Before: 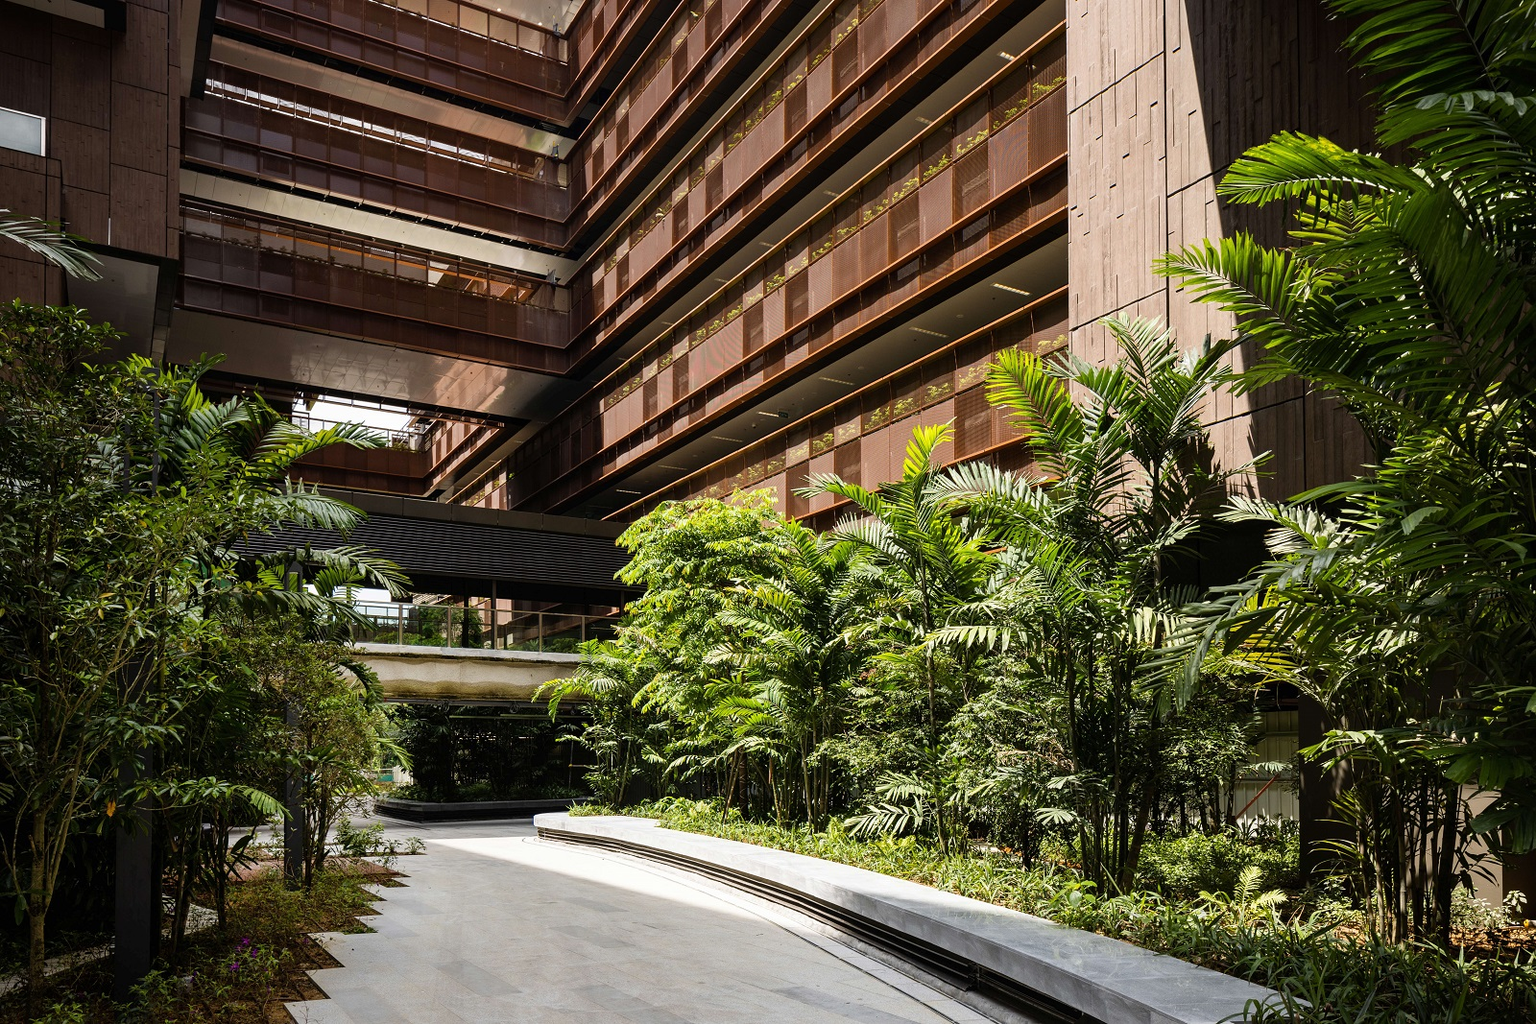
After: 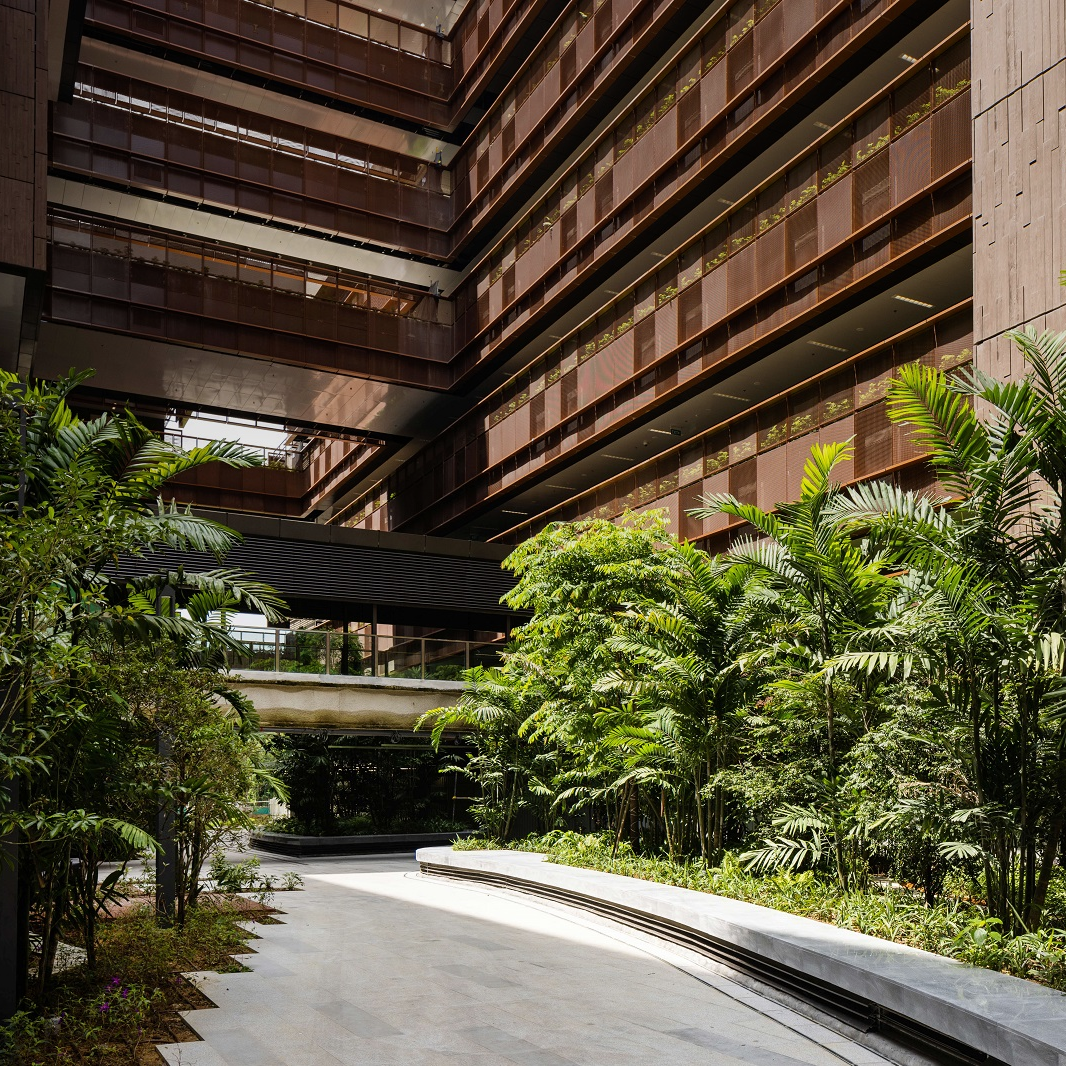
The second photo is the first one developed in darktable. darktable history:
crop and rotate: left 8.786%, right 24.548%
graduated density: on, module defaults
